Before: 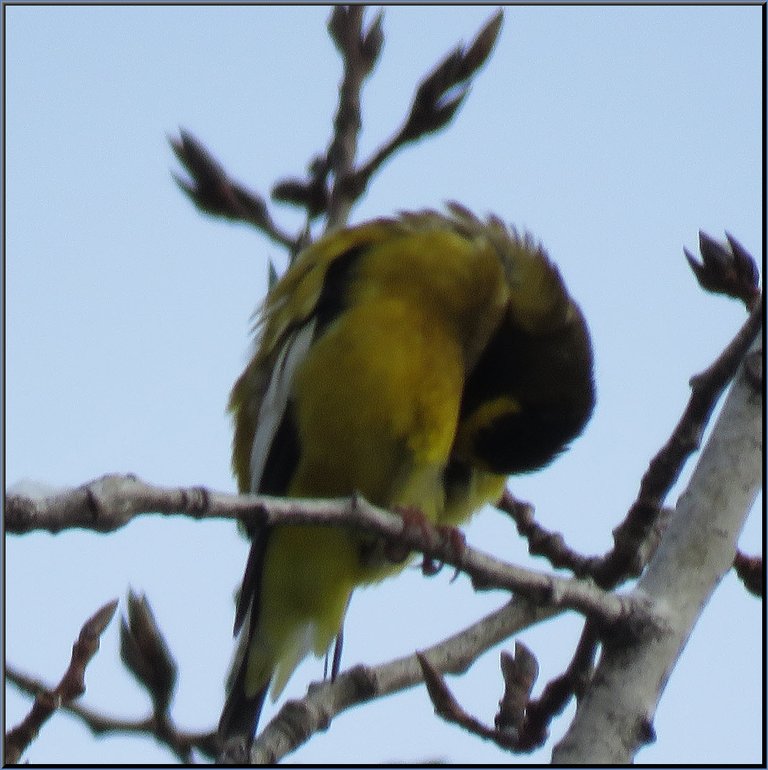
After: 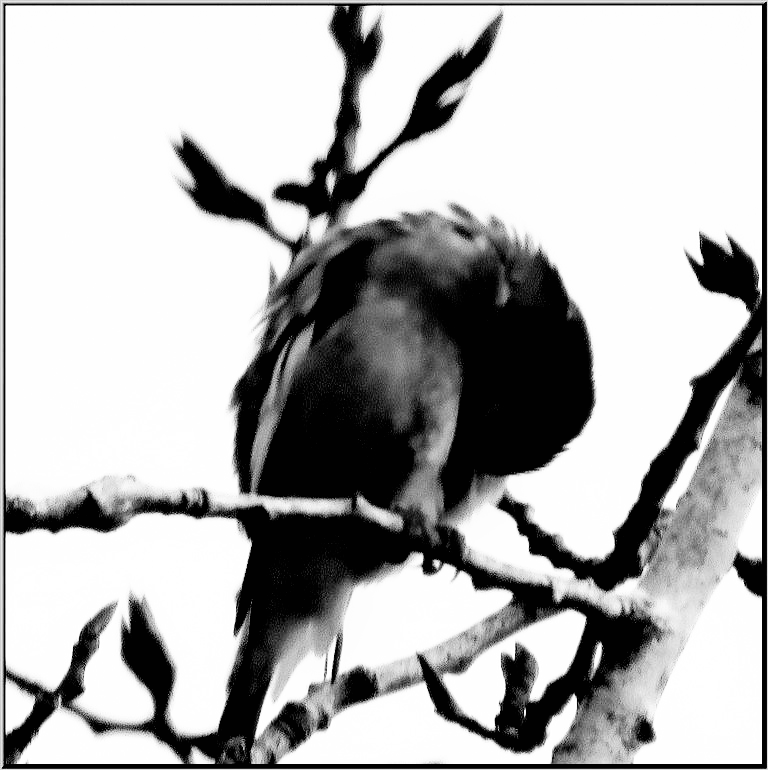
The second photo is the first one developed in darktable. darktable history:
monochrome: on, module defaults
base curve: curves: ch0 [(0, 0) (0.007, 0.004) (0.027, 0.03) (0.046, 0.07) (0.207, 0.54) (0.442, 0.872) (0.673, 0.972) (1, 1)], preserve colors none
exposure: black level correction 0.04, exposure 0.5 EV, compensate highlight preservation false
